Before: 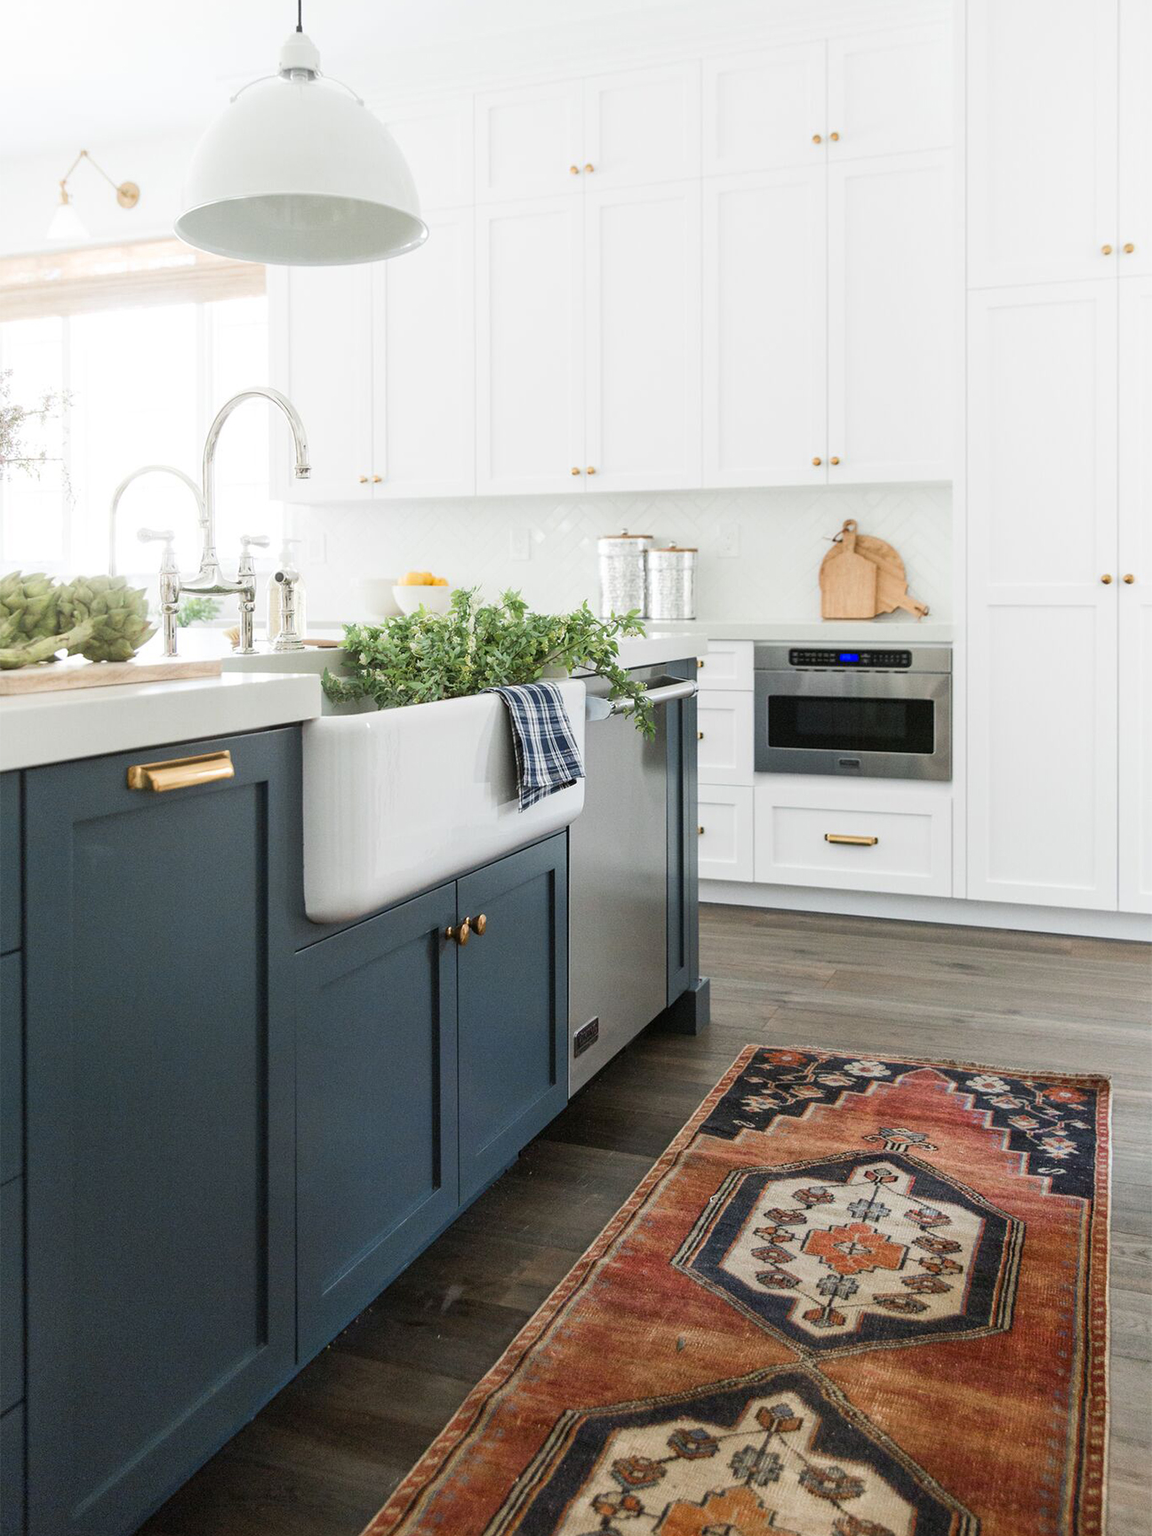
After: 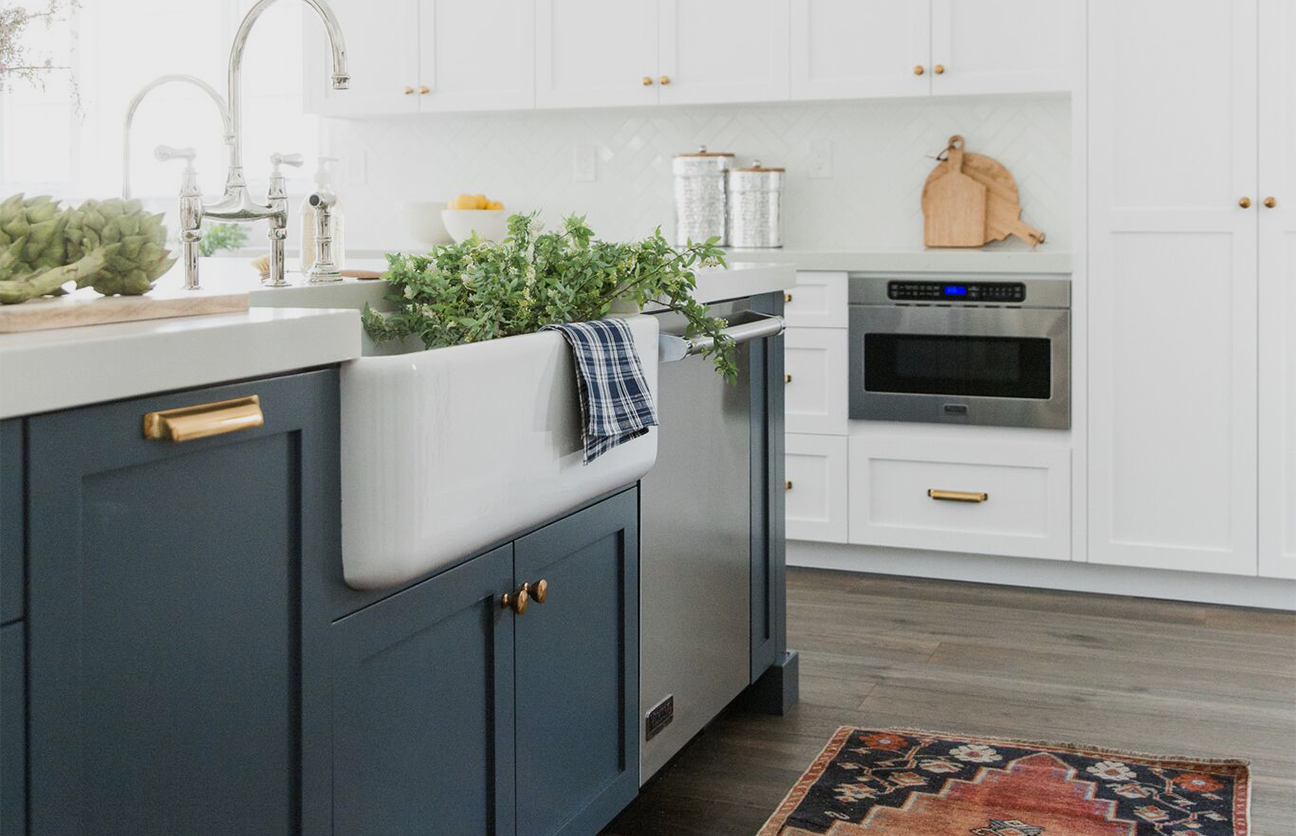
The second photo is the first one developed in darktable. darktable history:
exposure: exposure -0.293 EV, compensate highlight preservation false
crop and rotate: top 26.056%, bottom 25.543%
